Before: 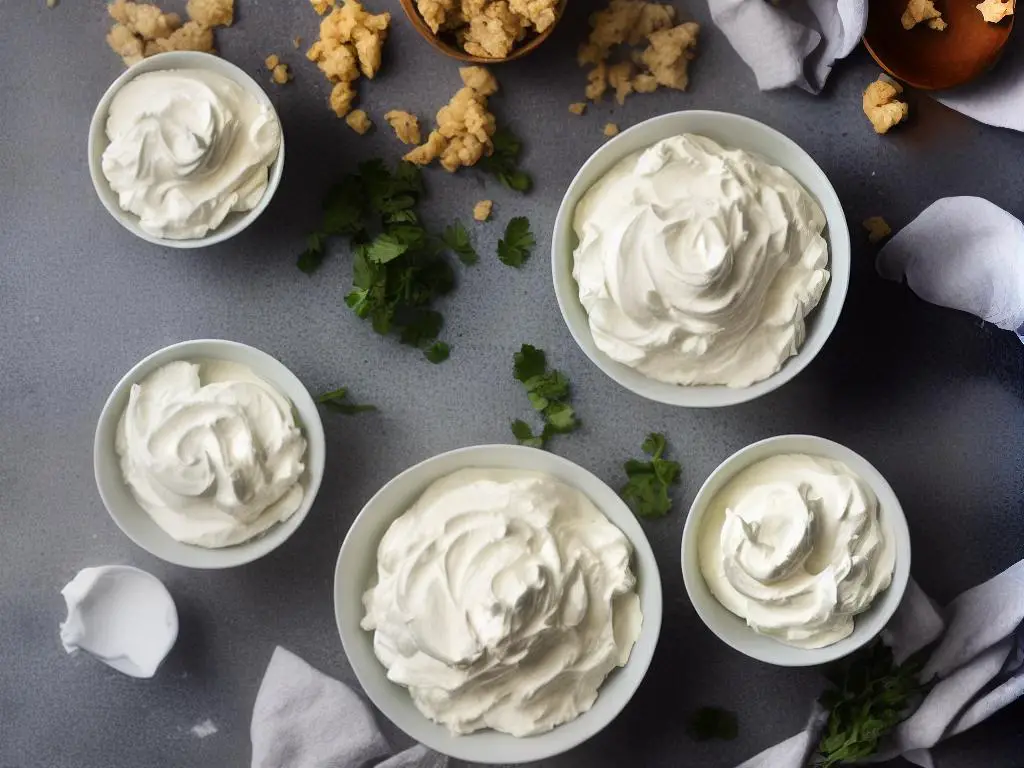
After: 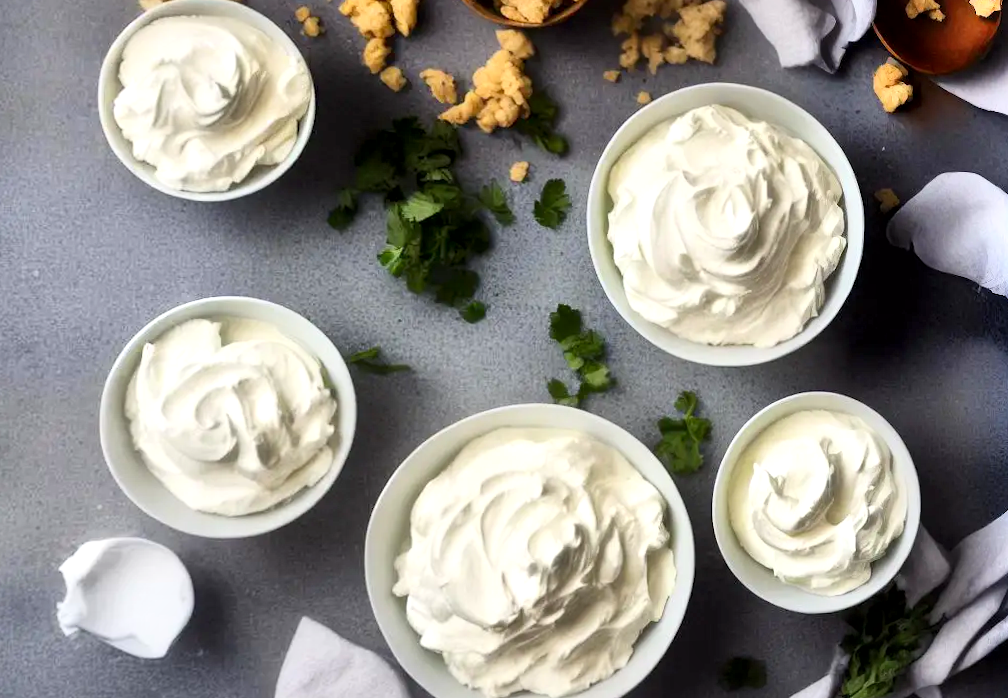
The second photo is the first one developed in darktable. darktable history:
contrast brightness saturation: contrast 0.2, brightness 0.16, saturation 0.22
rotate and perspective: rotation -0.013°, lens shift (vertical) -0.027, lens shift (horizontal) 0.178, crop left 0.016, crop right 0.989, crop top 0.082, crop bottom 0.918
levels: levels [0.018, 0.493, 1]
local contrast: mode bilateral grid, contrast 20, coarseness 50, detail 171%, midtone range 0.2
